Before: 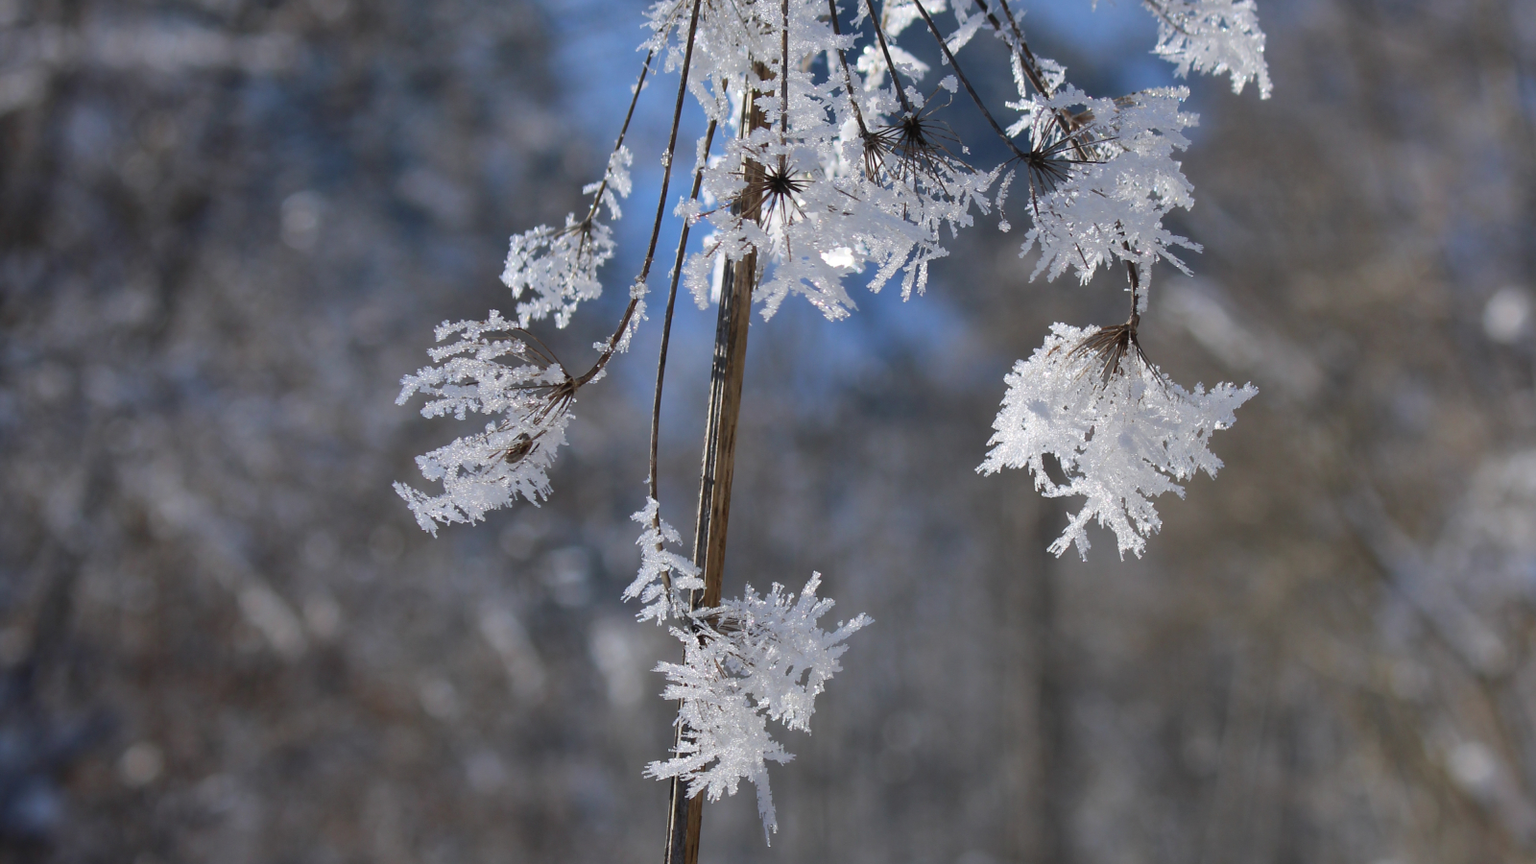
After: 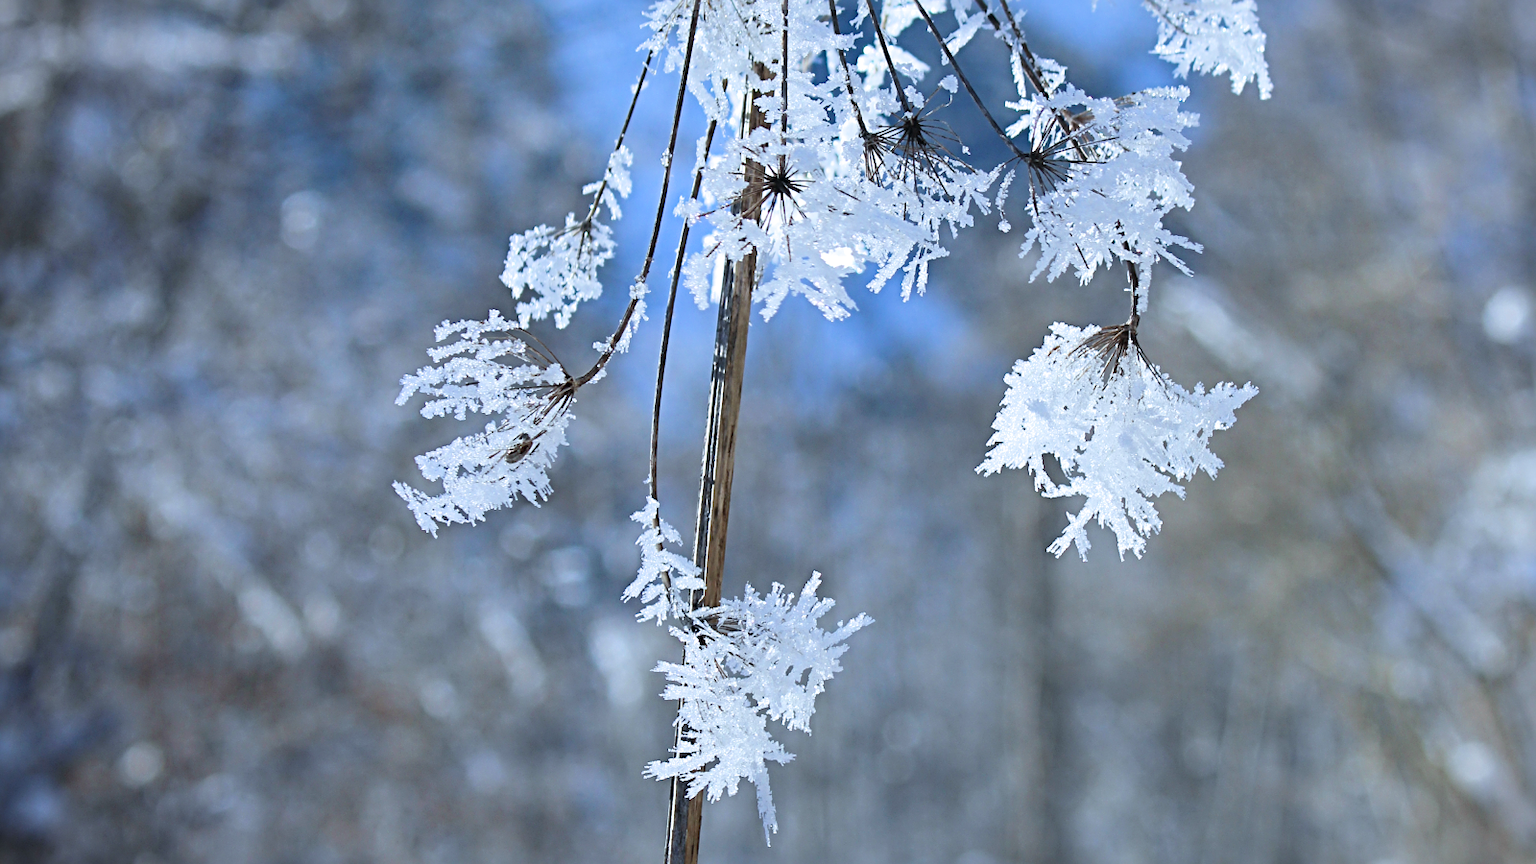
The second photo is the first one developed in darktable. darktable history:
white balance: red 0.982, blue 1.018
exposure: exposure 1.061 EV, compensate highlight preservation false
vignetting: fall-off start 100%, brightness -0.282, width/height ratio 1.31
sharpen: radius 4
filmic rgb: black relative exposure -14.19 EV, white relative exposure 3.39 EV, hardness 7.89, preserve chrominance max RGB
color calibration: illuminant F (fluorescent), F source F9 (Cool White Deluxe 4150 K) – high CRI, x 0.374, y 0.373, temperature 4158.34 K
